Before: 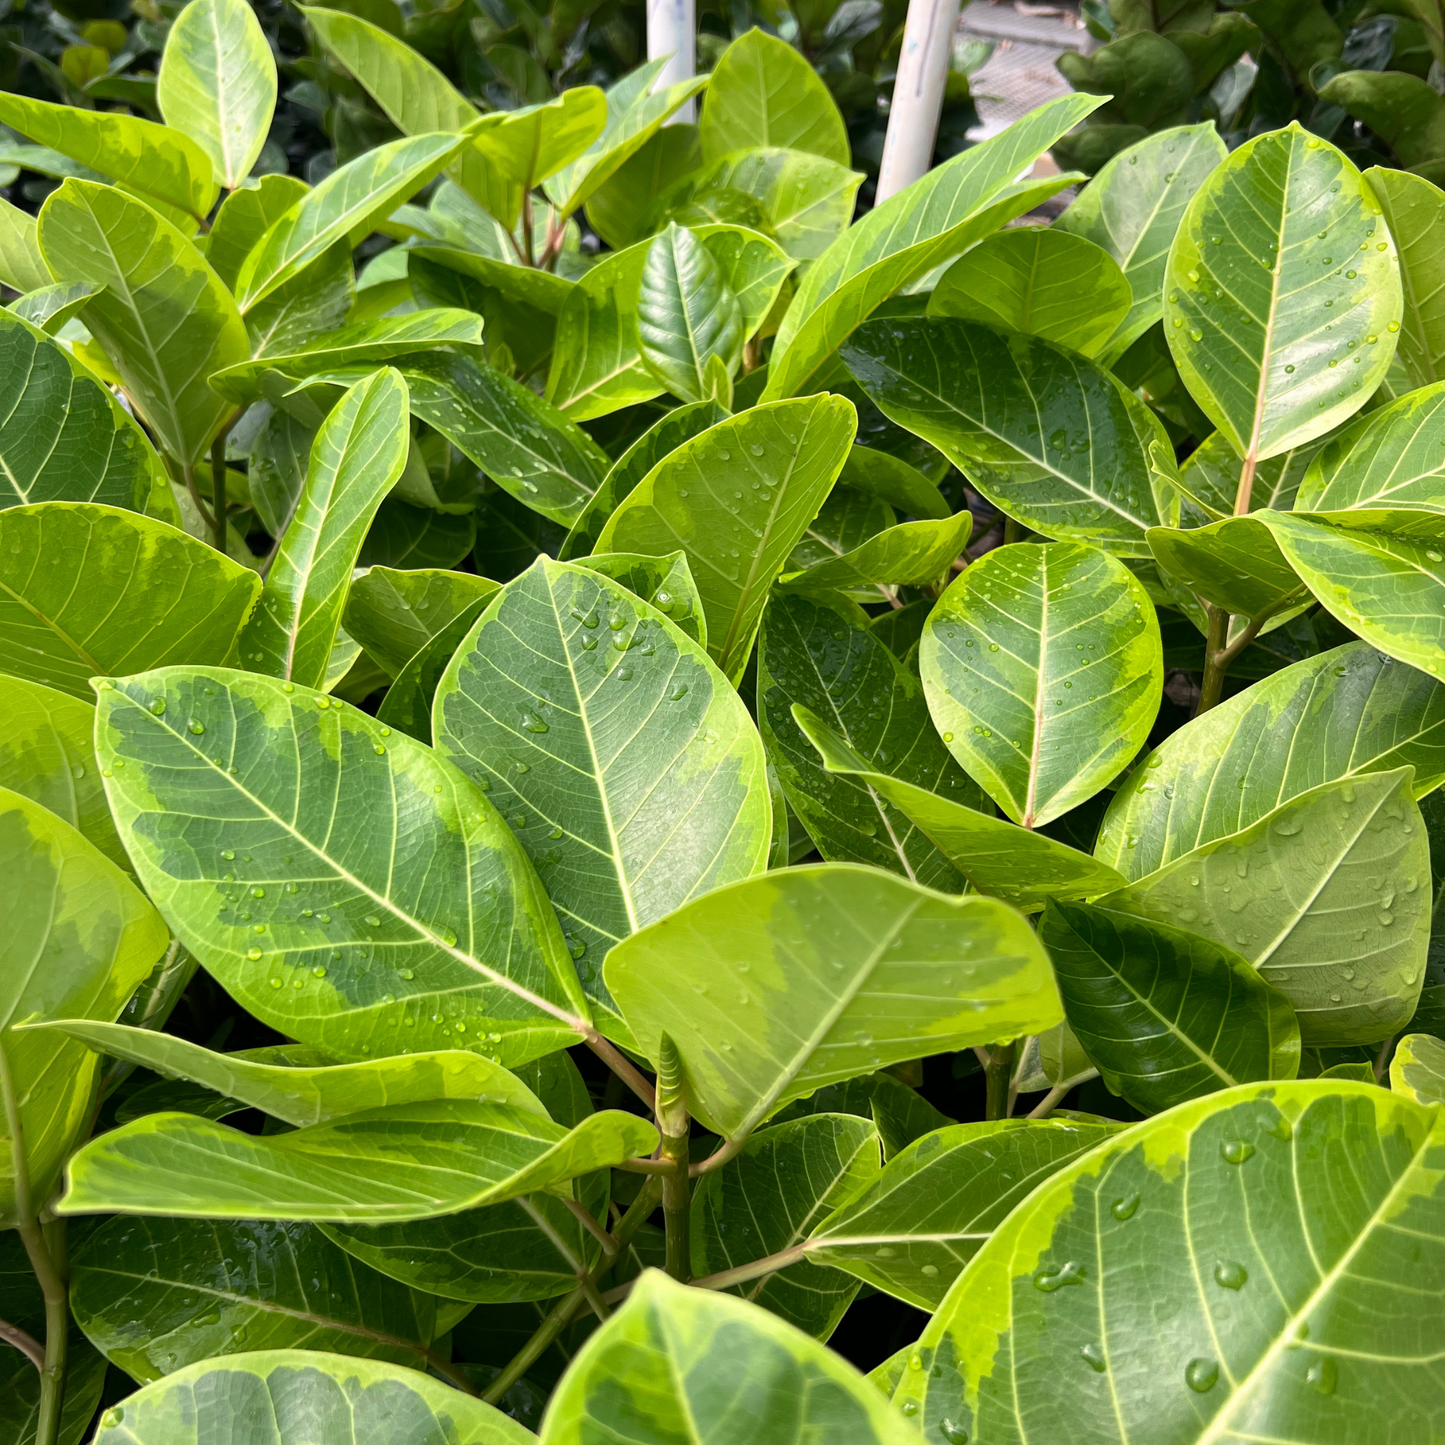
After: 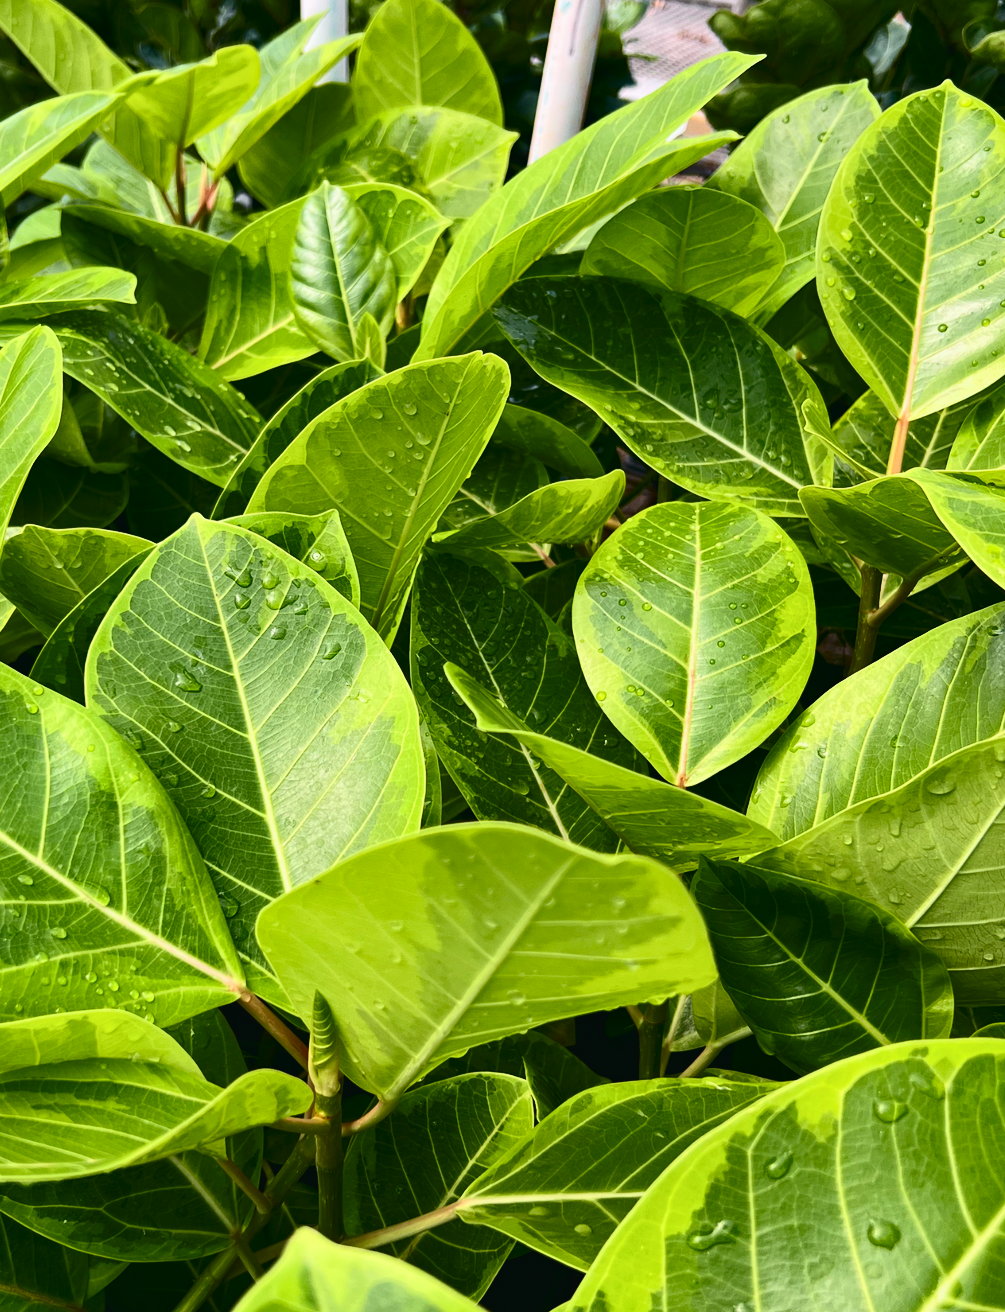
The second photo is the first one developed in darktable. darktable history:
tone curve: curves: ch0 [(0, 0.028) (0.037, 0.05) (0.123, 0.108) (0.19, 0.164) (0.269, 0.247) (0.475, 0.533) (0.595, 0.695) (0.718, 0.823) (0.855, 0.913) (1, 0.982)]; ch1 [(0, 0) (0.243, 0.245) (0.427, 0.41) (0.493, 0.481) (0.505, 0.502) (0.536, 0.545) (0.56, 0.582) (0.611, 0.644) (0.769, 0.807) (1, 1)]; ch2 [(0, 0) (0.249, 0.216) (0.349, 0.321) (0.424, 0.442) (0.476, 0.483) (0.498, 0.499) (0.517, 0.519) (0.532, 0.55) (0.569, 0.608) (0.614, 0.661) (0.706, 0.75) (0.808, 0.809) (0.991, 0.968)], color space Lab, independent channels, preserve colors none
crop and rotate: left 24.034%, top 2.838%, right 6.406%, bottom 6.299%
shadows and highlights: soften with gaussian
contrast brightness saturation: brightness -0.09
haze removal: compatibility mode true, adaptive false
